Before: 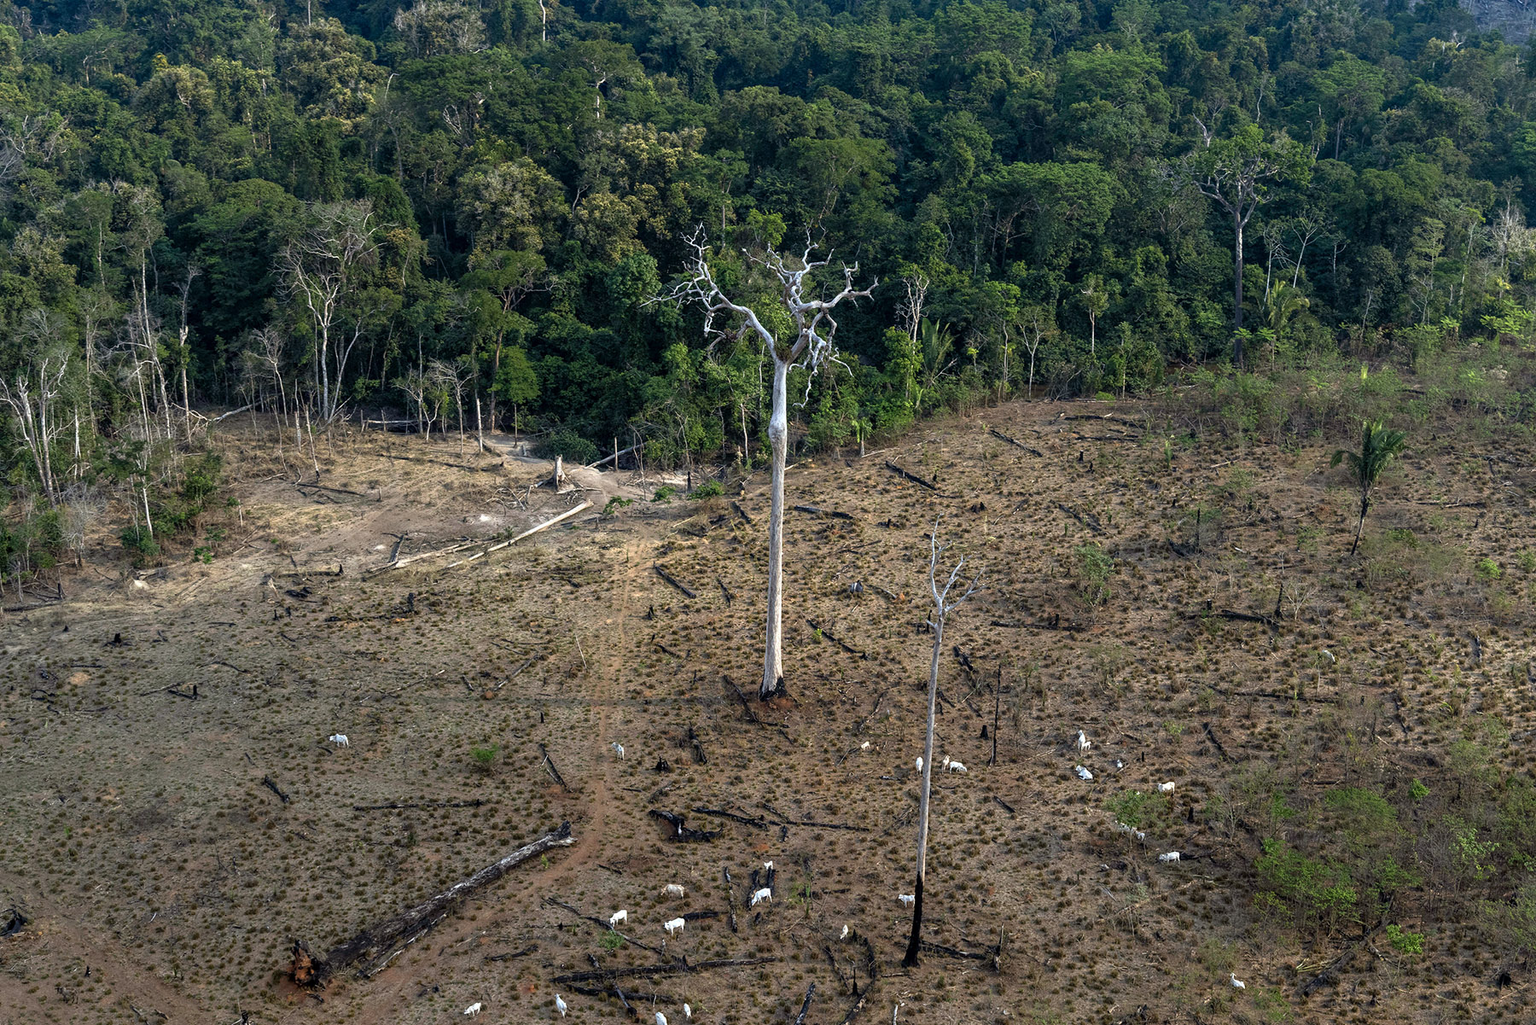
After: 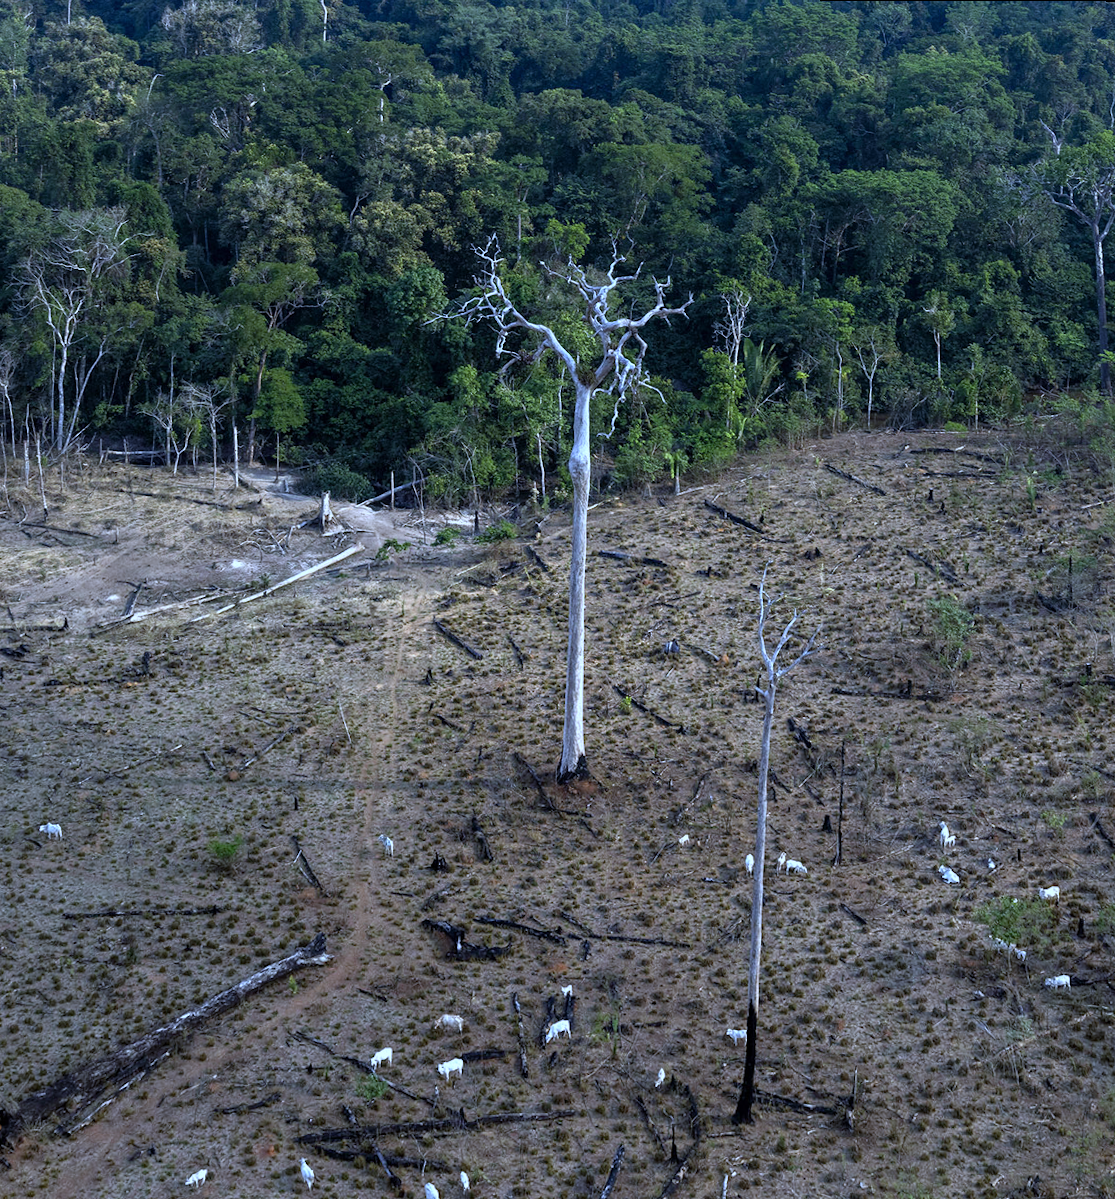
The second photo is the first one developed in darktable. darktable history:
rotate and perspective: rotation 0.215°, lens shift (vertical) -0.139, crop left 0.069, crop right 0.939, crop top 0.002, crop bottom 0.996
white balance: red 0.871, blue 1.249
crop and rotate: left 15.754%, right 17.579%
